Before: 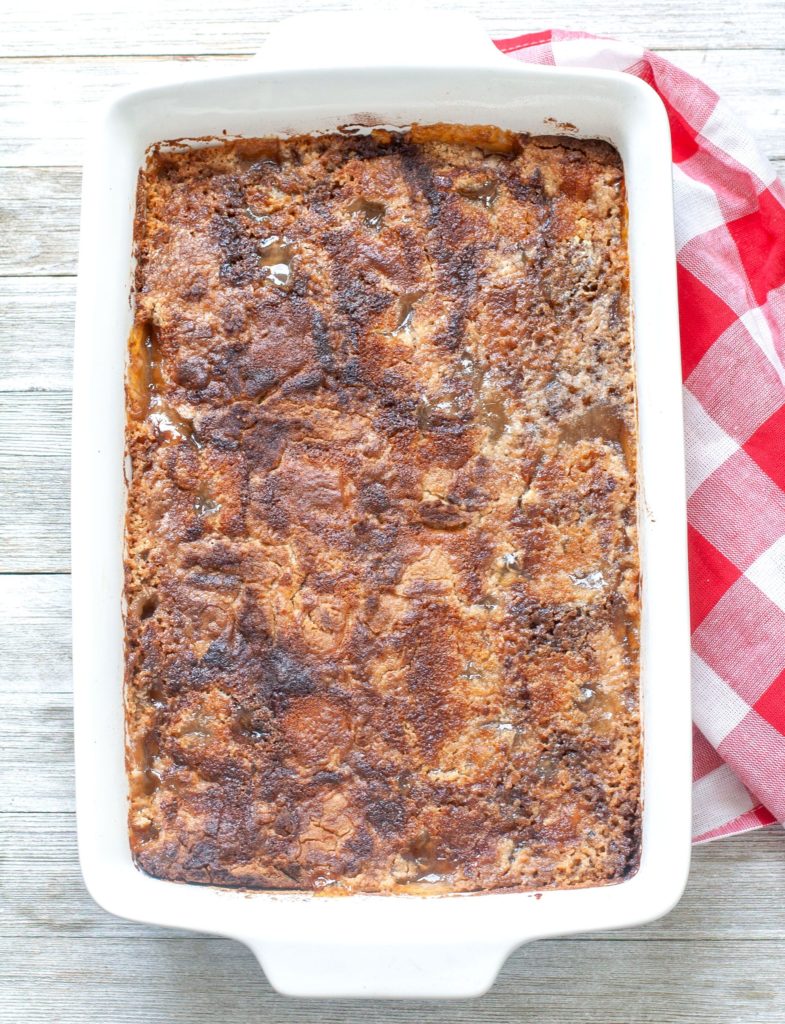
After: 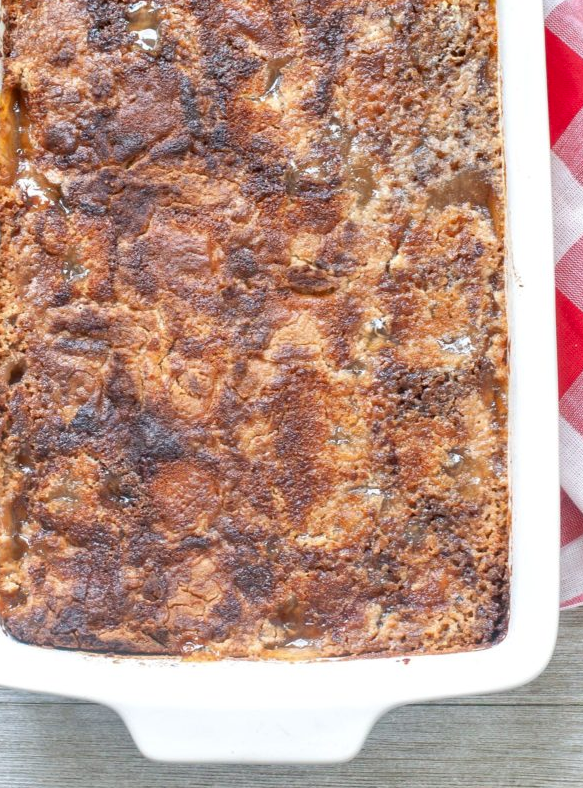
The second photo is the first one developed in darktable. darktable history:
crop: left 16.883%, top 23.036%, right 8.772%
shadows and highlights: shadows 73.8, highlights -25.72, soften with gaussian
